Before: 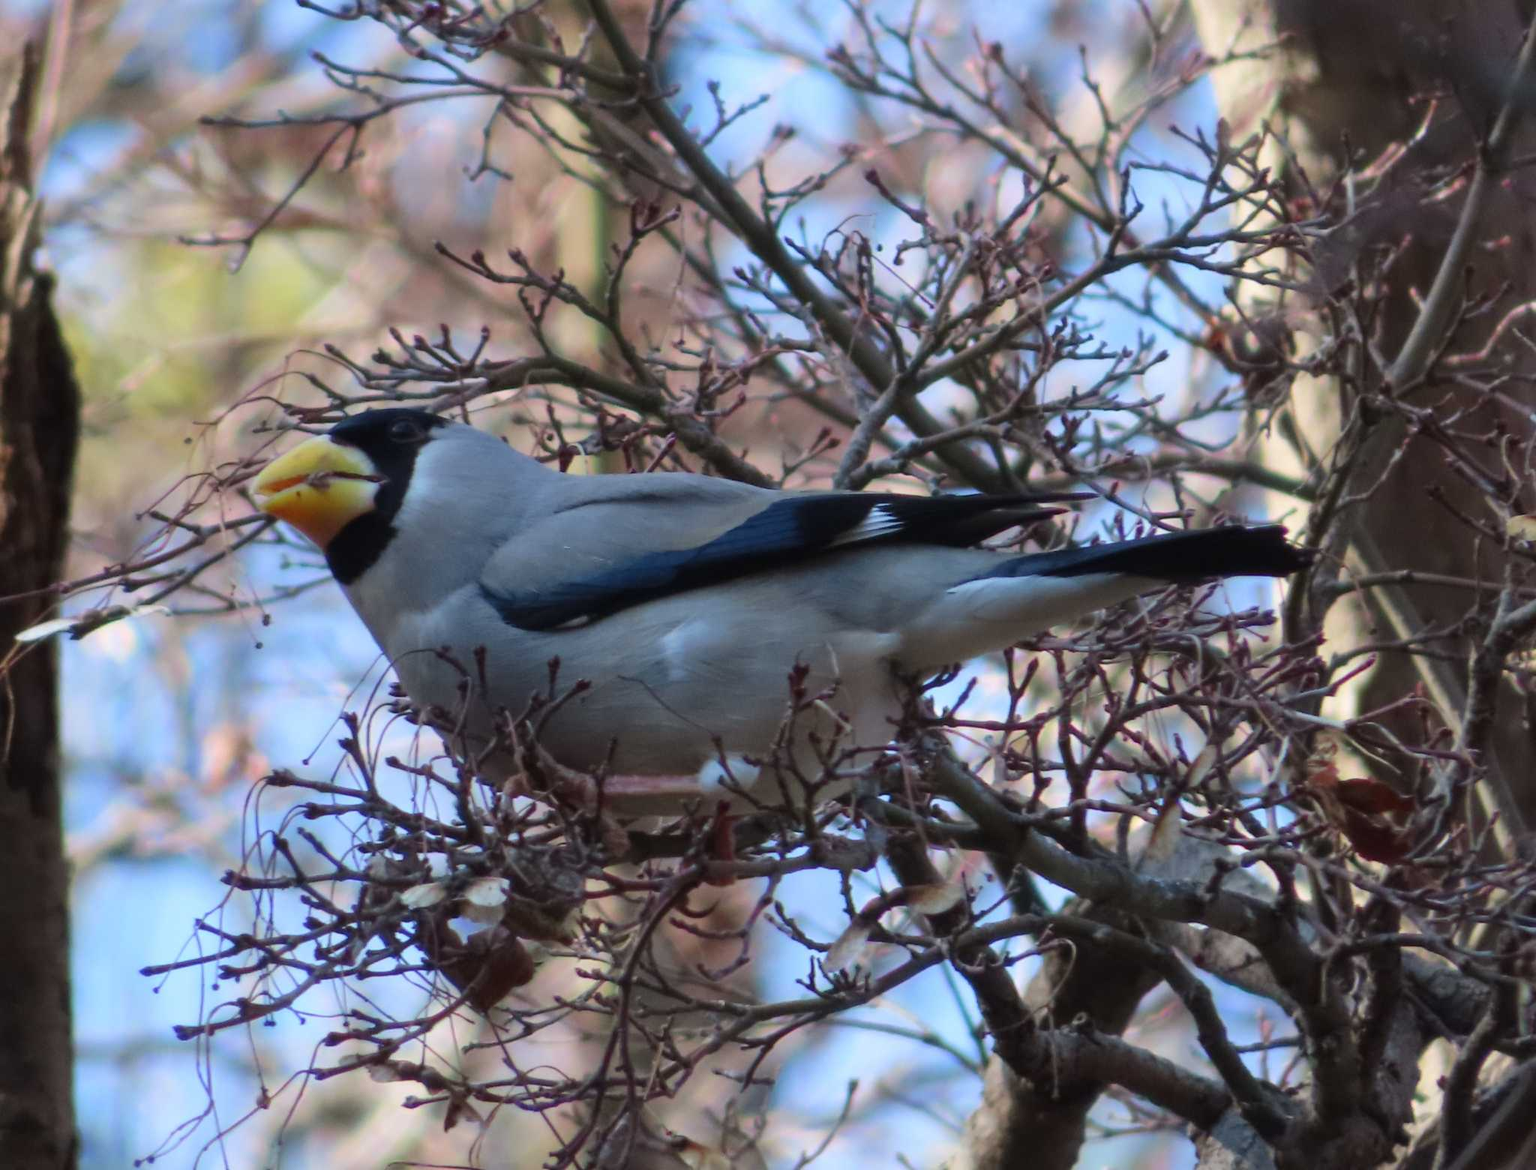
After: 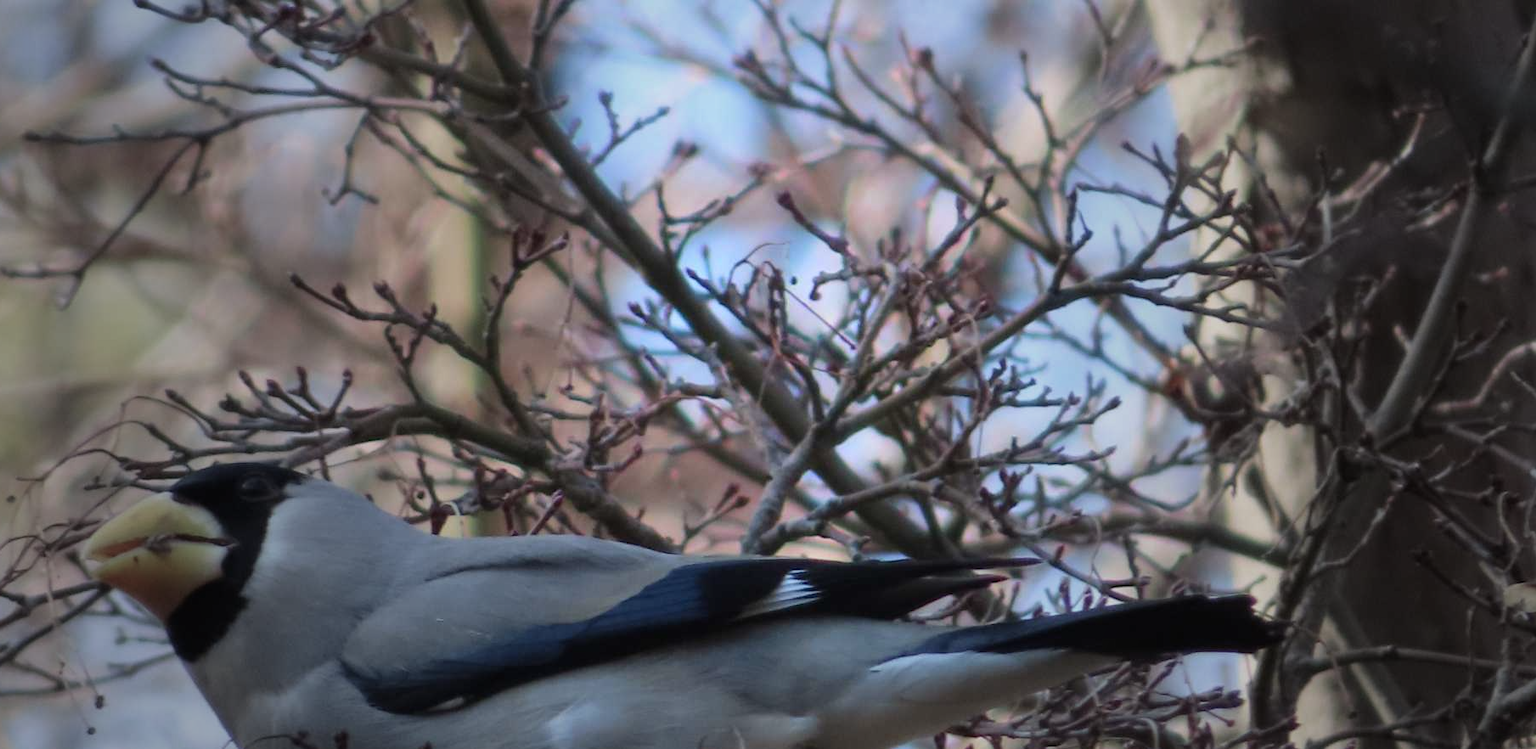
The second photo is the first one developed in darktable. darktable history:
crop and rotate: left 11.656%, bottom 43.348%
vignetting: fall-off start 16.56%, fall-off radius 99.53%, width/height ratio 0.714
